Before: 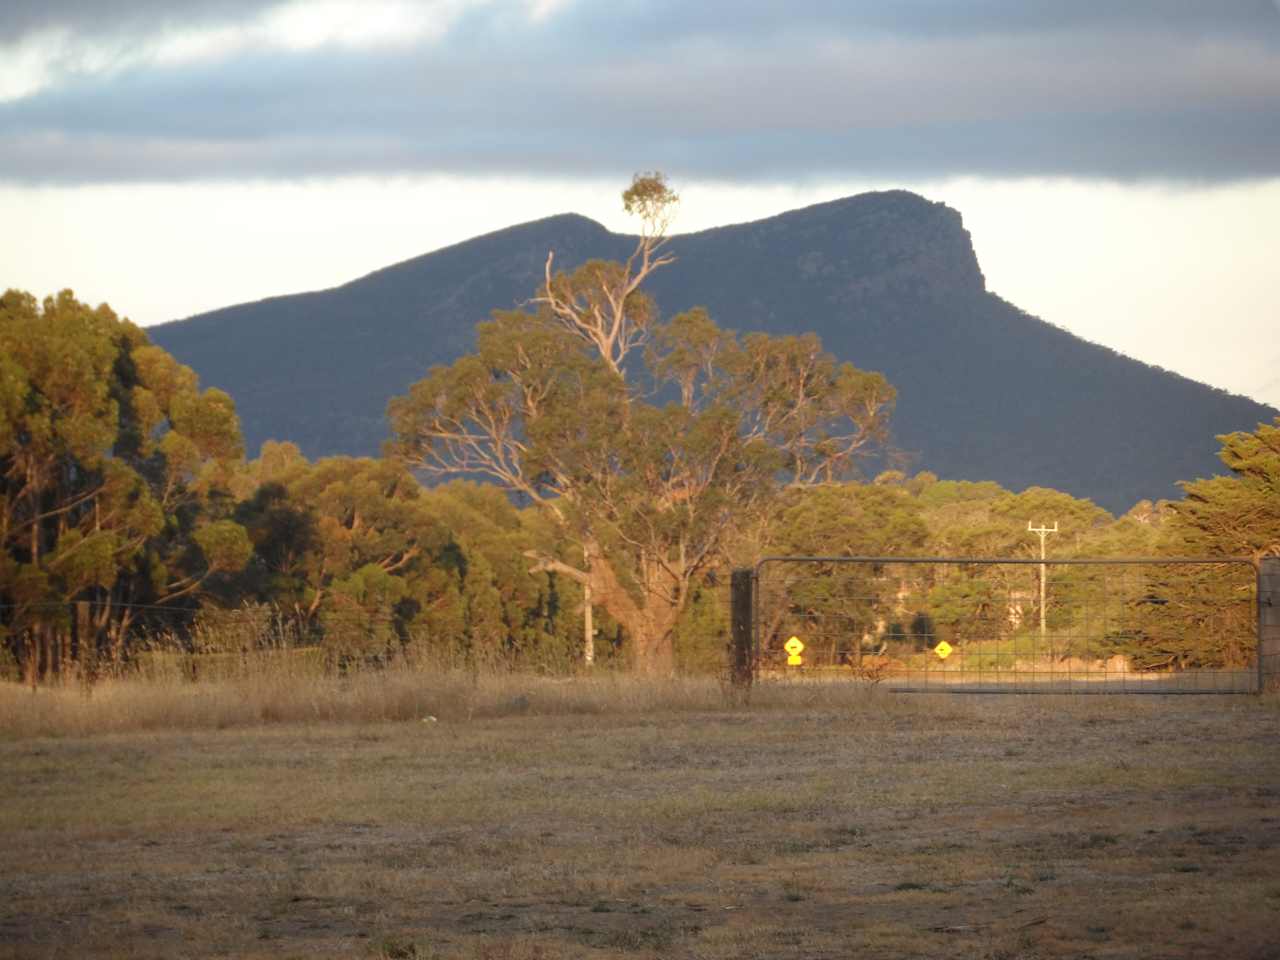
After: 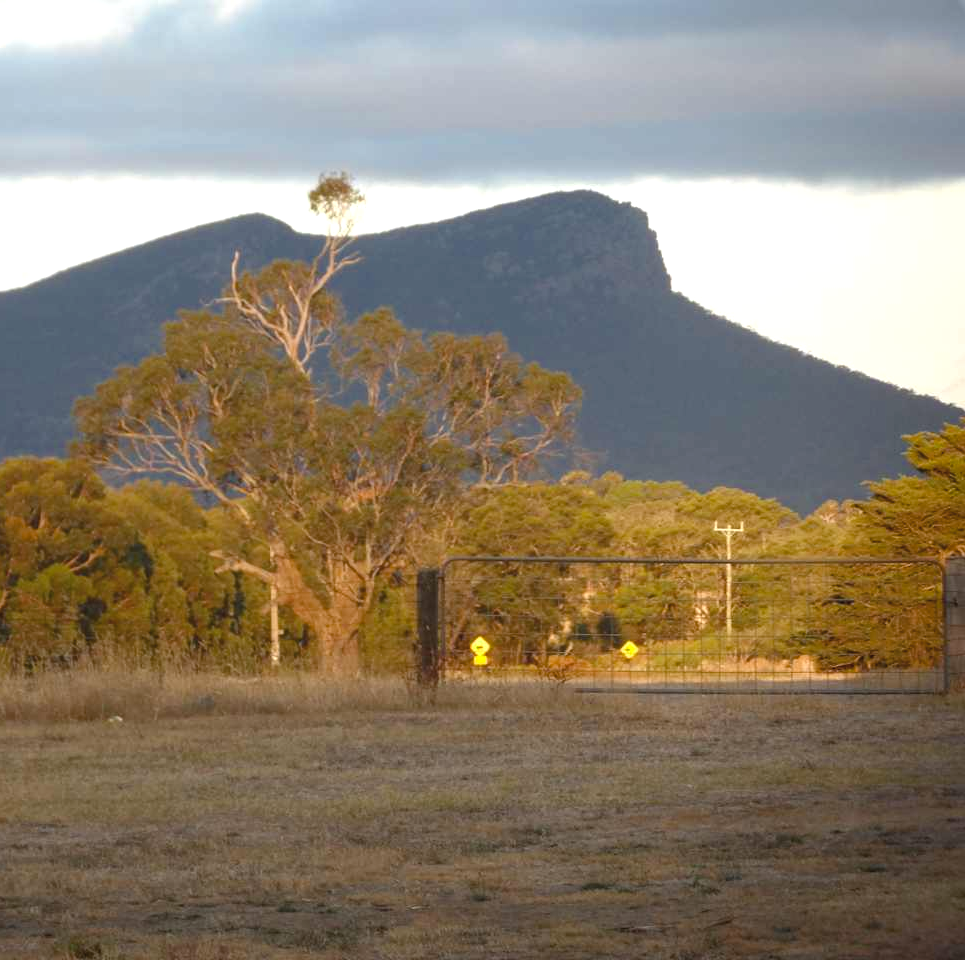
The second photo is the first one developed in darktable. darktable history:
color balance rgb: linear chroma grading › shadows 16%, perceptual saturation grading › global saturation 8%, perceptual saturation grading › shadows 4%, perceptual brilliance grading › global brilliance 2%, perceptual brilliance grading › highlights 8%, perceptual brilliance grading › shadows -4%, global vibrance 16%, saturation formula JzAzBz (2021)
color correction: saturation 0.8
crop and rotate: left 24.6%
shadows and highlights: shadows 25, highlights -25
